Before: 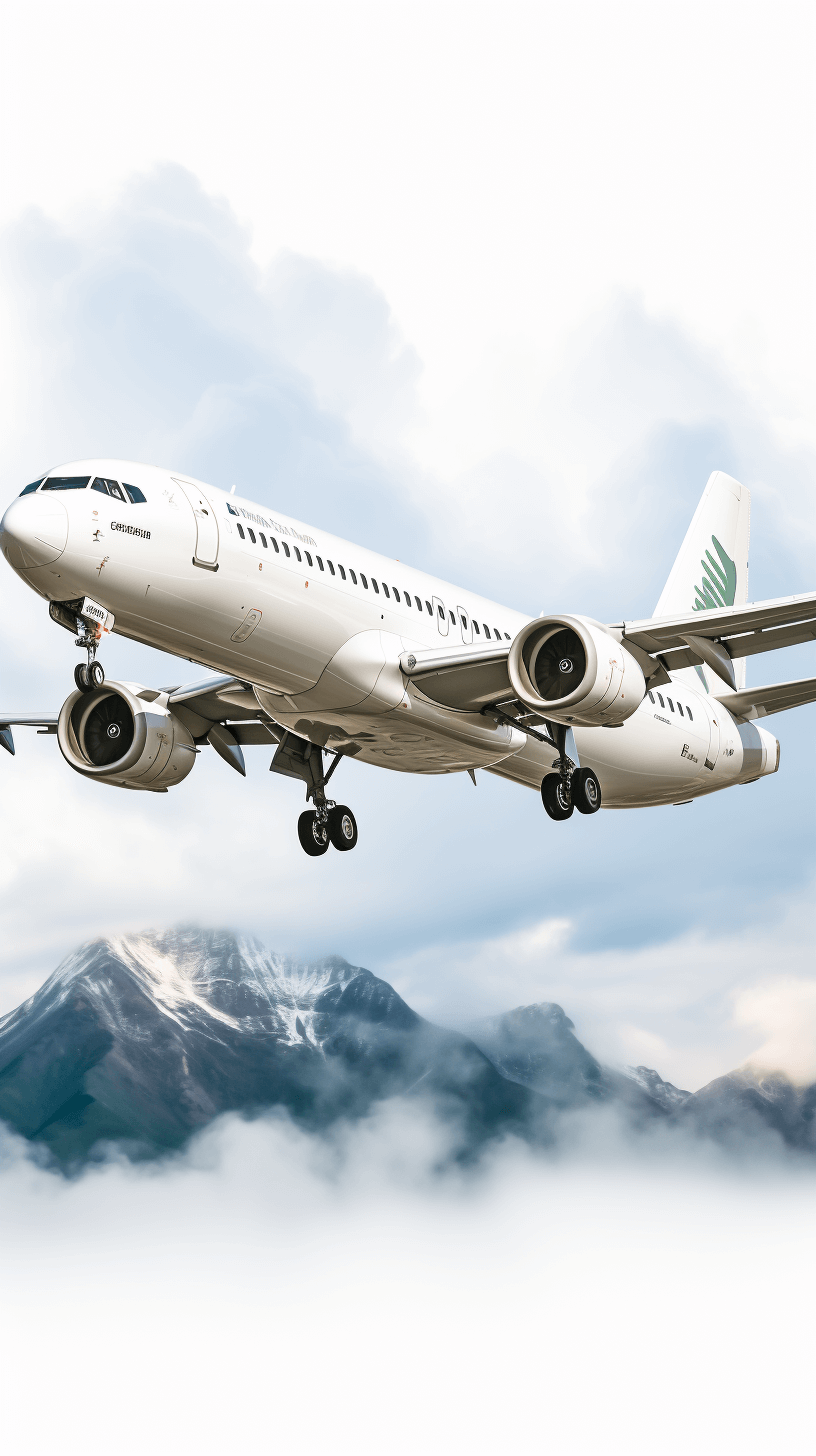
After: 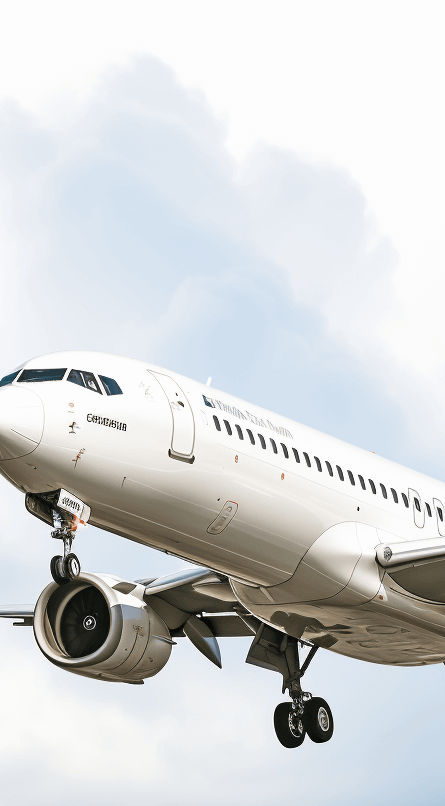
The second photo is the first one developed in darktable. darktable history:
crop and rotate: left 3.059%, top 7.447%, right 42.405%, bottom 37.136%
